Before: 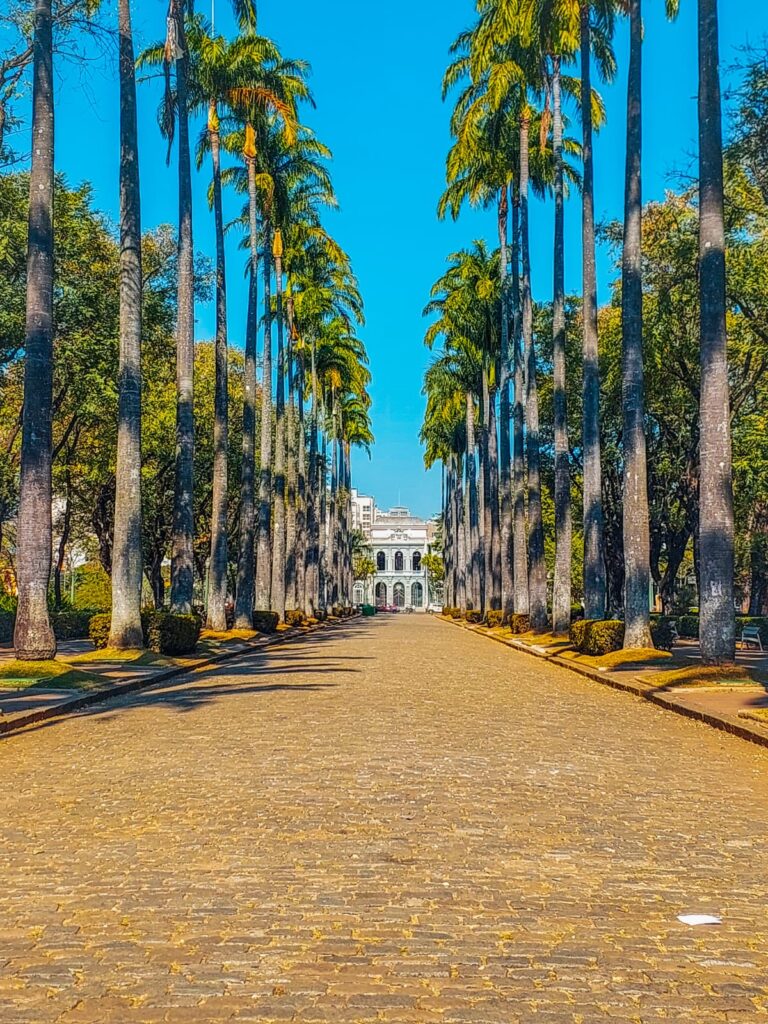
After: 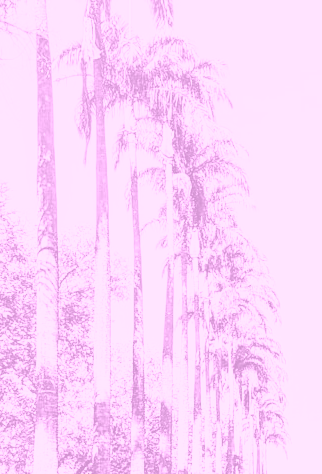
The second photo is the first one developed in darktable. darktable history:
exposure: black level correction 0, exposure 1 EV, compensate exposure bias true, compensate highlight preservation false
crop and rotate: left 10.817%, top 0.062%, right 47.194%, bottom 53.626%
base curve: curves: ch0 [(0, 0) (0.007, 0.004) (0.027, 0.03) (0.046, 0.07) (0.207, 0.54) (0.442, 0.872) (0.673, 0.972) (1, 1)], preserve colors none
colorize: hue 331.2°, saturation 75%, source mix 30.28%, lightness 70.52%, version 1
